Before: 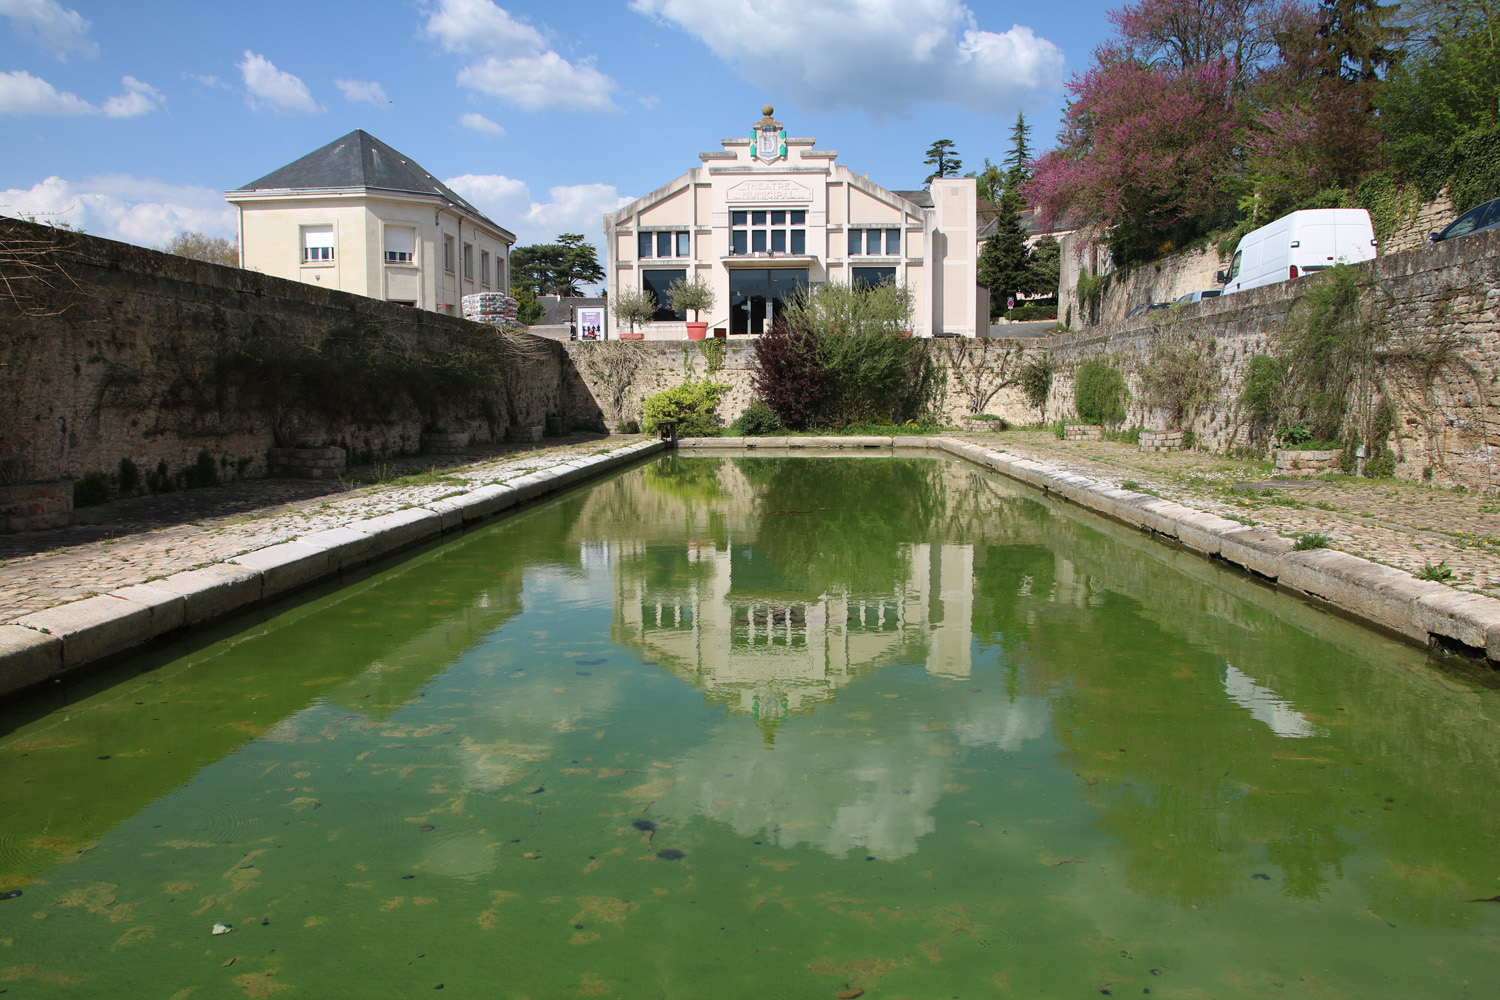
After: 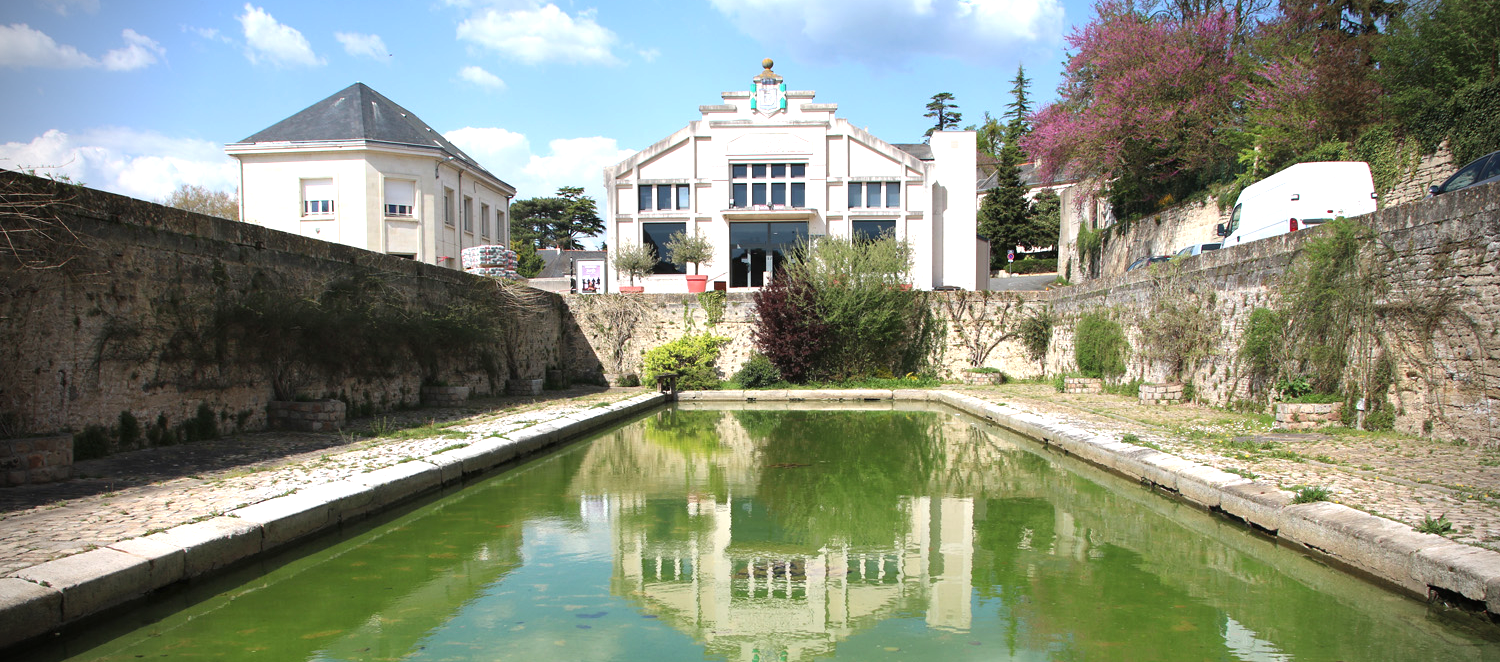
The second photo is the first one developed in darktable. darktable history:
crop and rotate: top 4.737%, bottom 29.019%
tone equalizer: edges refinement/feathering 500, mask exposure compensation -1.57 EV, preserve details guided filter
vignetting: brightness -0.885
exposure: black level correction 0, exposure 0.7 EV, compensate highlight preservation false
